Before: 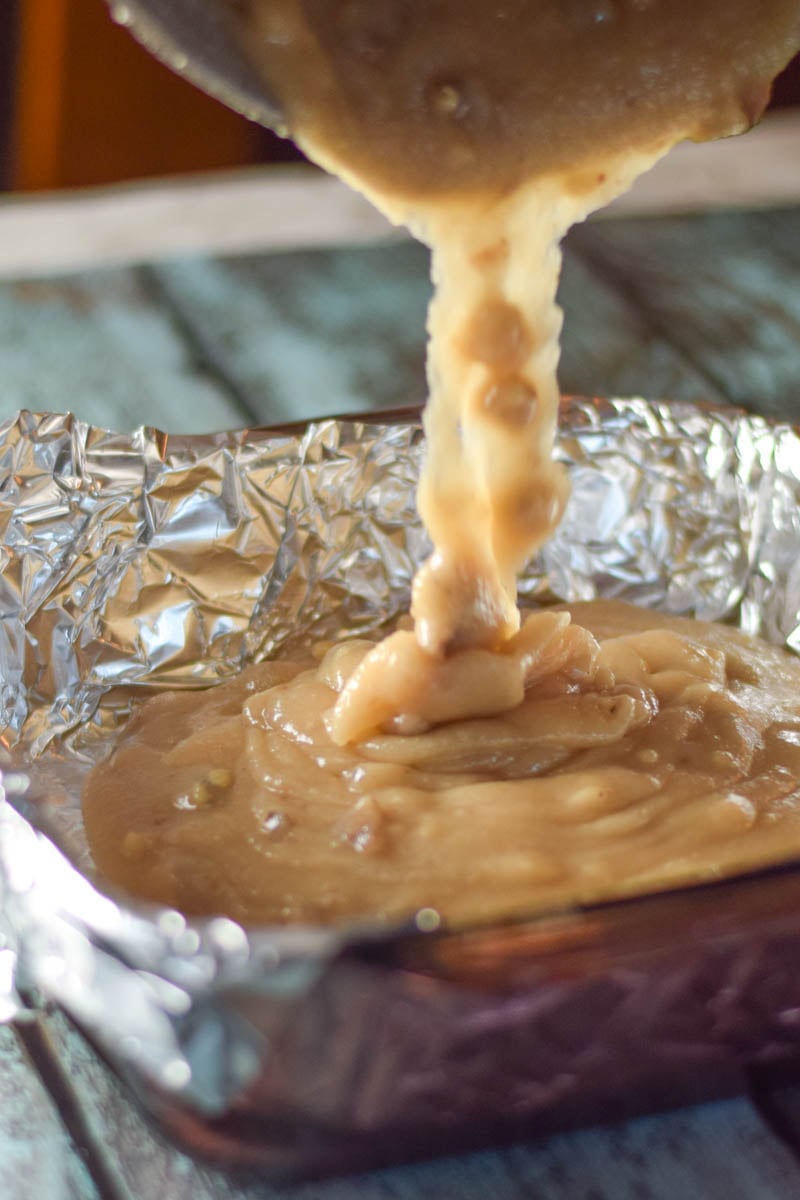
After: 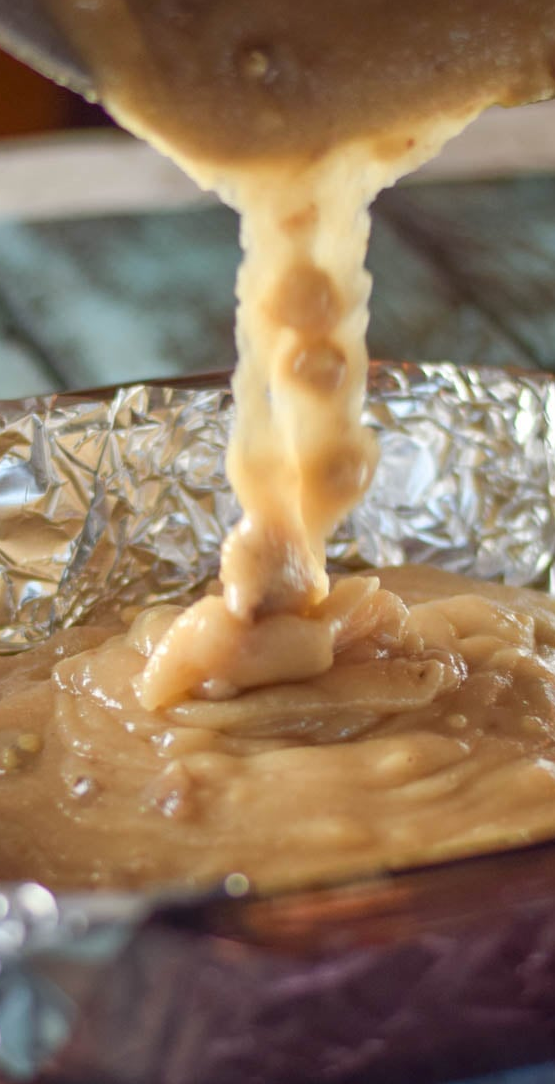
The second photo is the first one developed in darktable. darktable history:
crop and rotate: left 23.995%, top 2.932%, right 6.598%, bottom 6.686%
